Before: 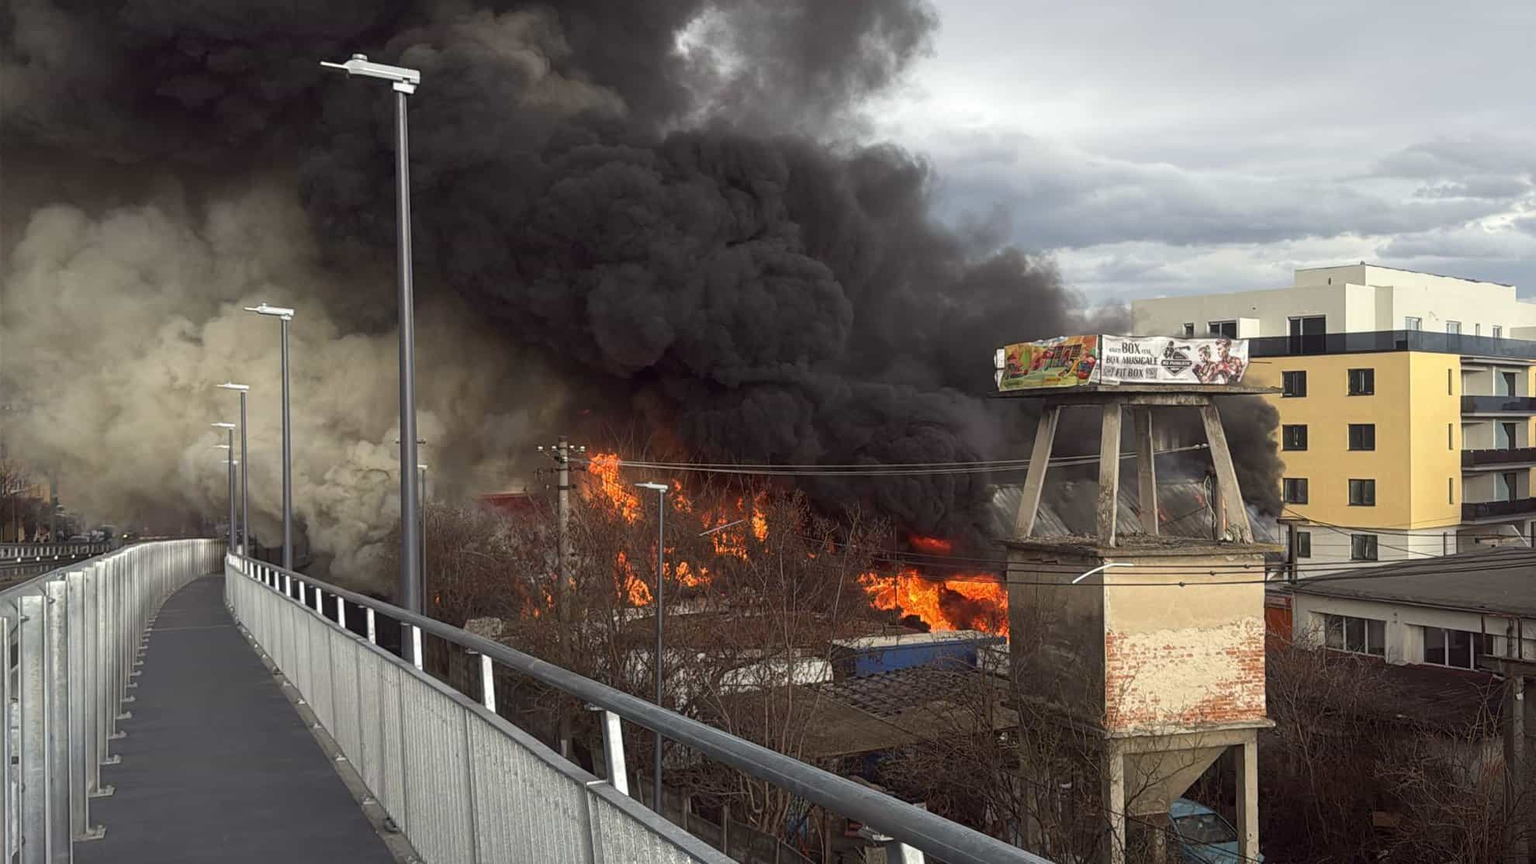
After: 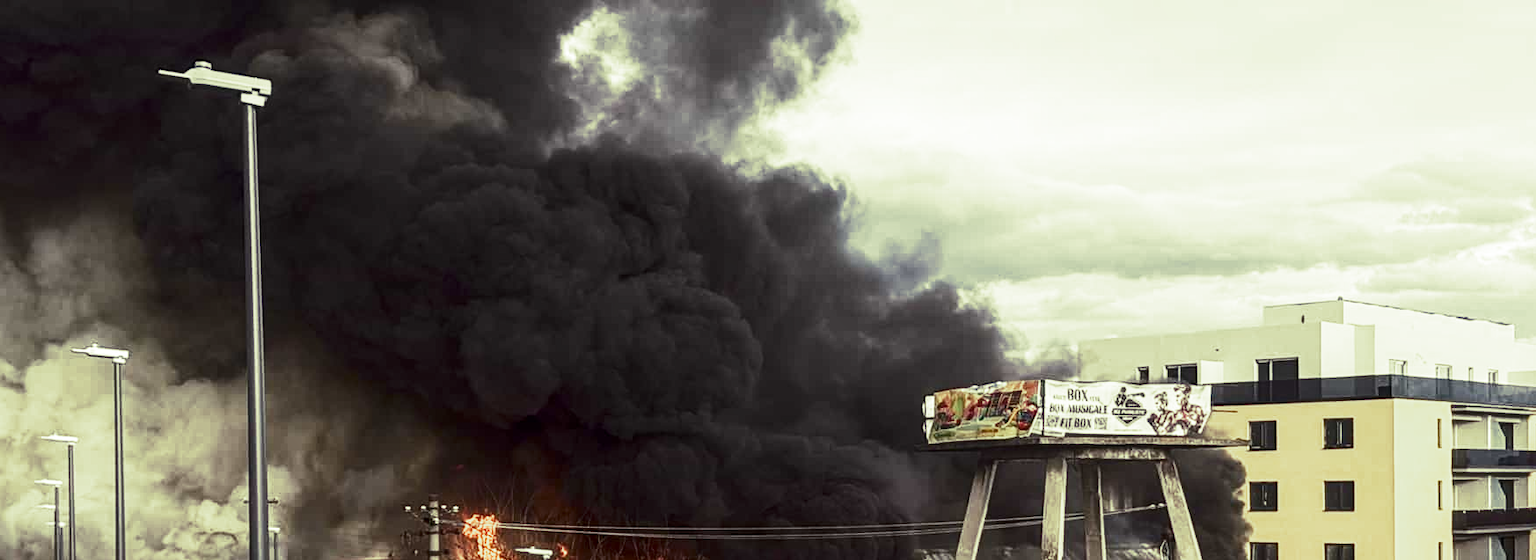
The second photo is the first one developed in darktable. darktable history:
crop and rotate: left 11.812%, bottom 42.776%
contrast brightness saturation: contrast 0.39, brightness 0.1
split-toning: shadows › hue 290.82°, shadows › saturation 0.34, highlights › saturation 0.38, balance 0, compress 50%
local contrast: on, module defaults
